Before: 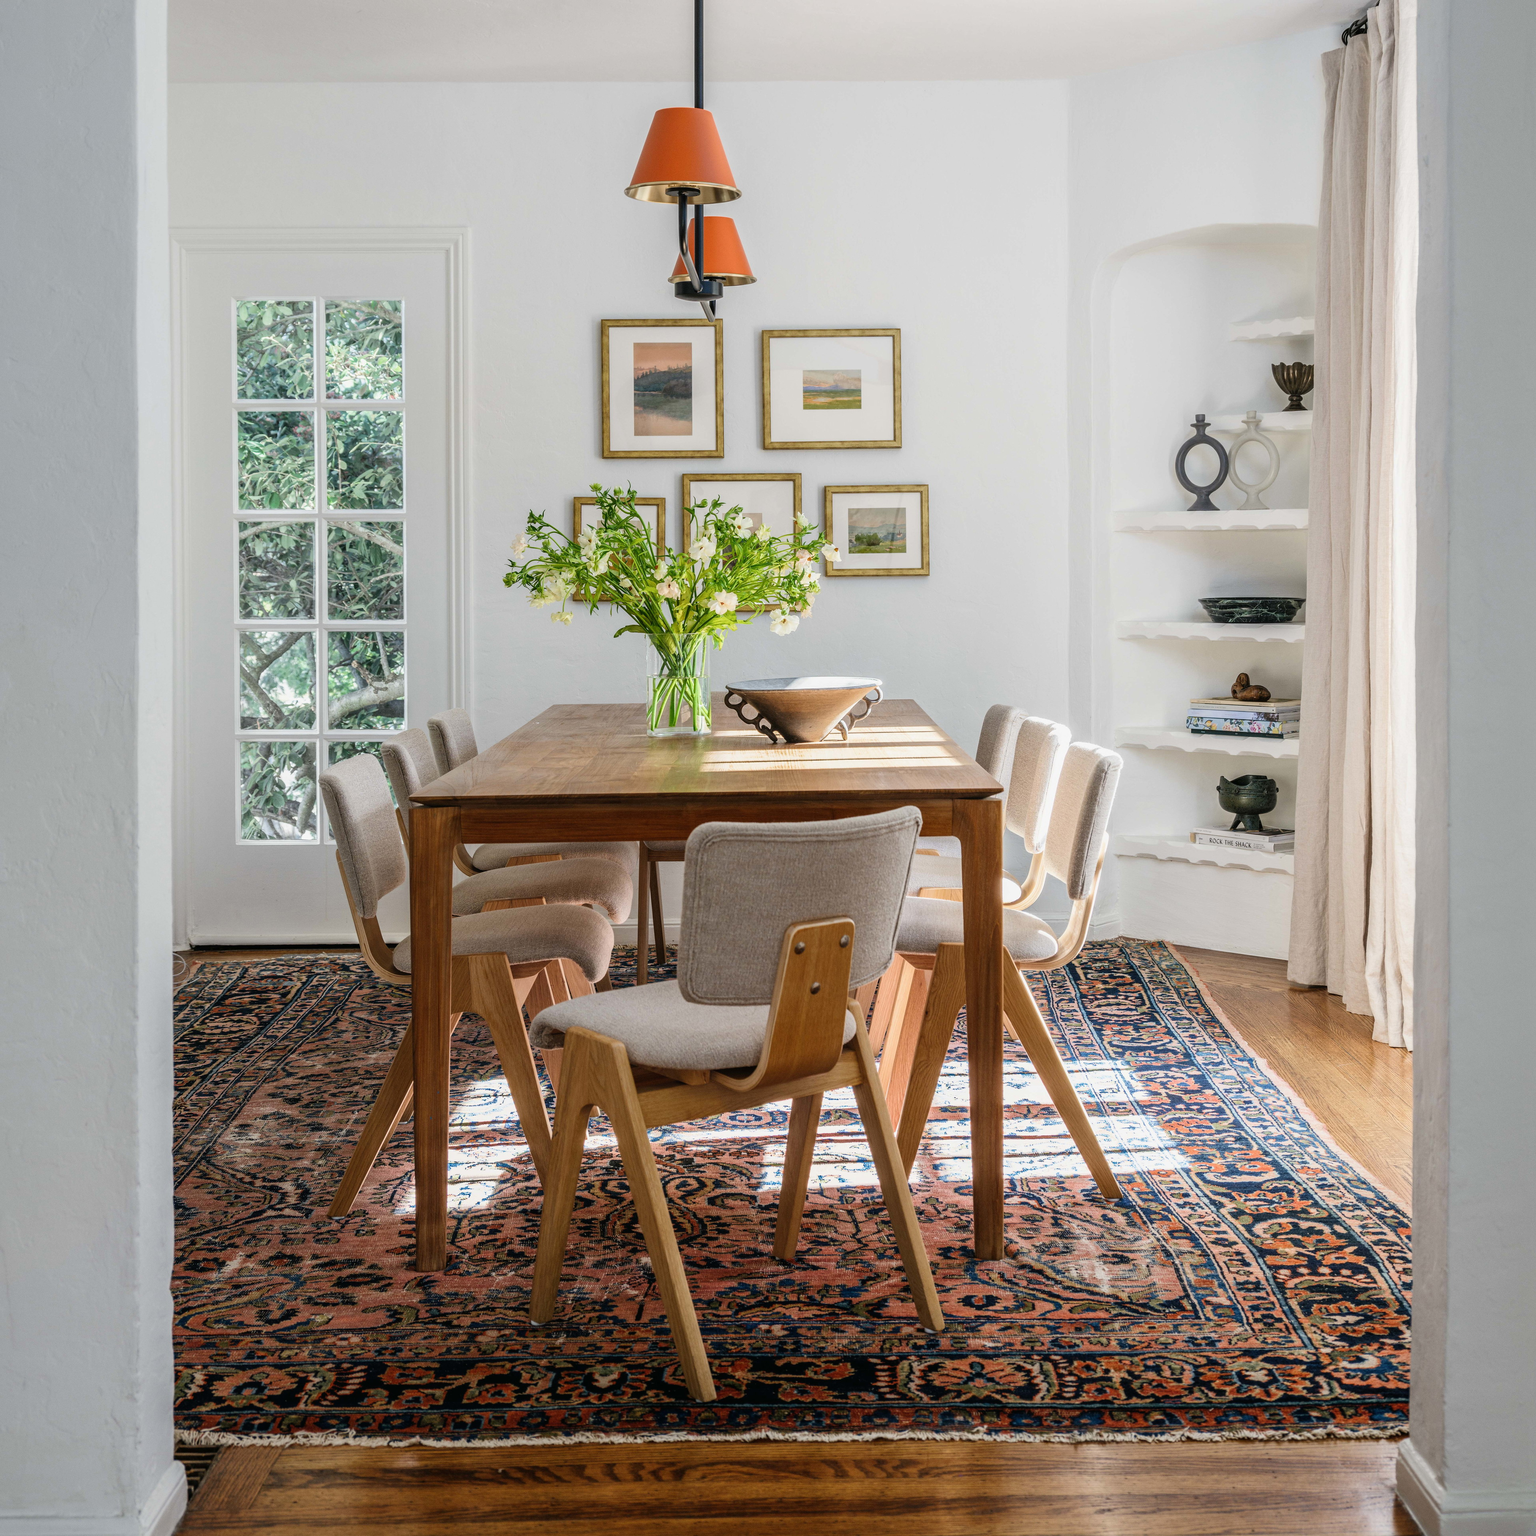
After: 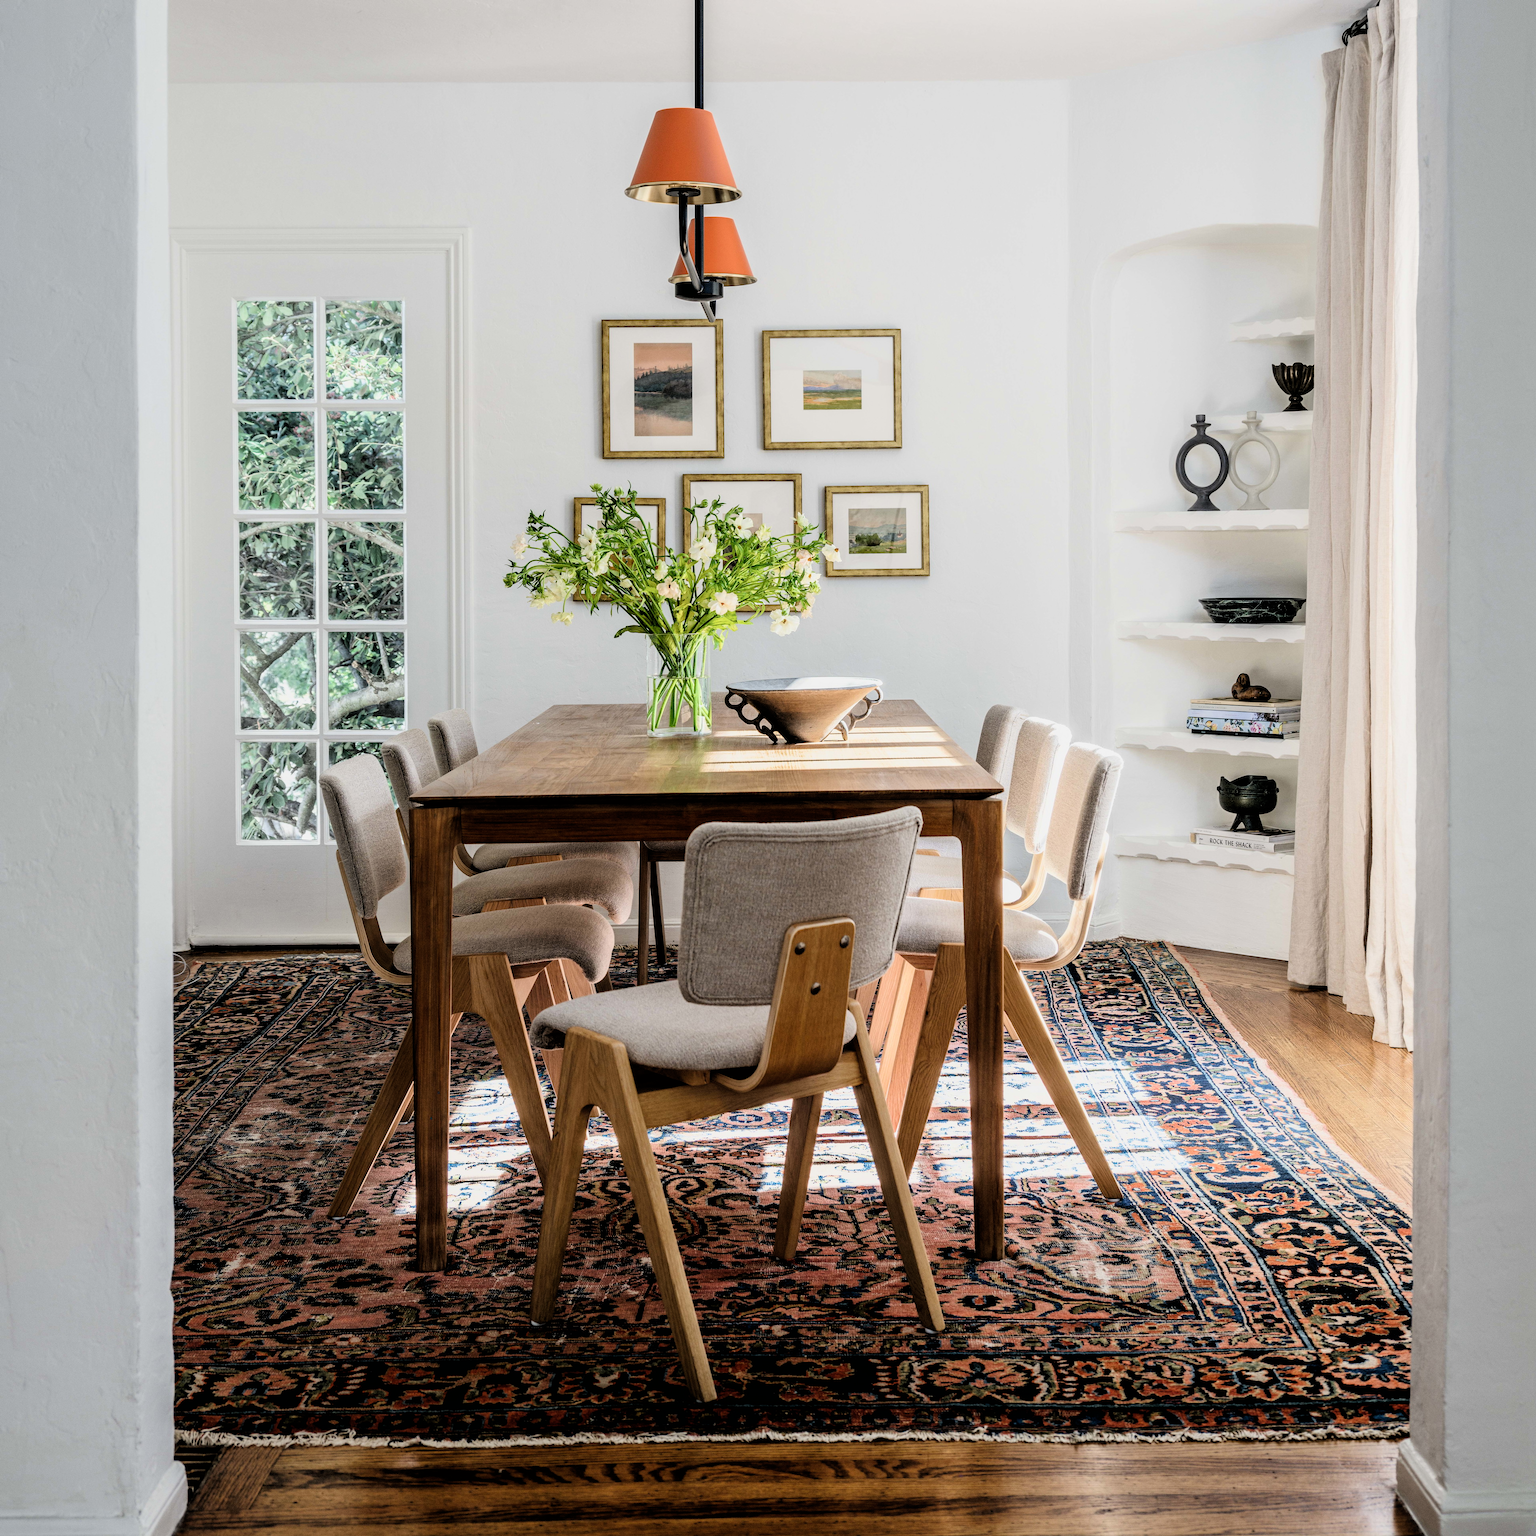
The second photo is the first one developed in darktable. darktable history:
filmic rgb: black relative exposure -3.99 EV, white relative exposure 2.98 EV, hardness 3, contrast 1.41, color science v6 (2022)
